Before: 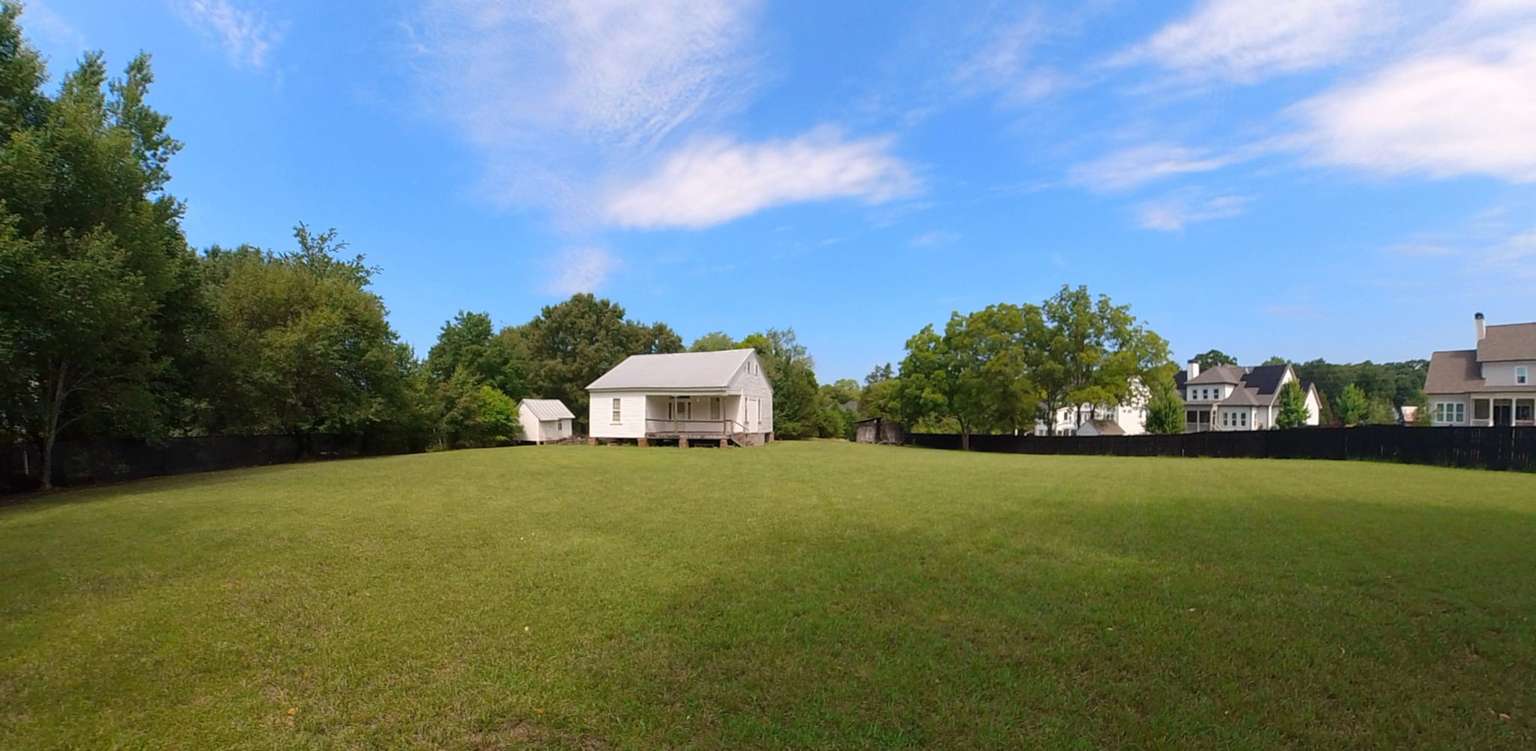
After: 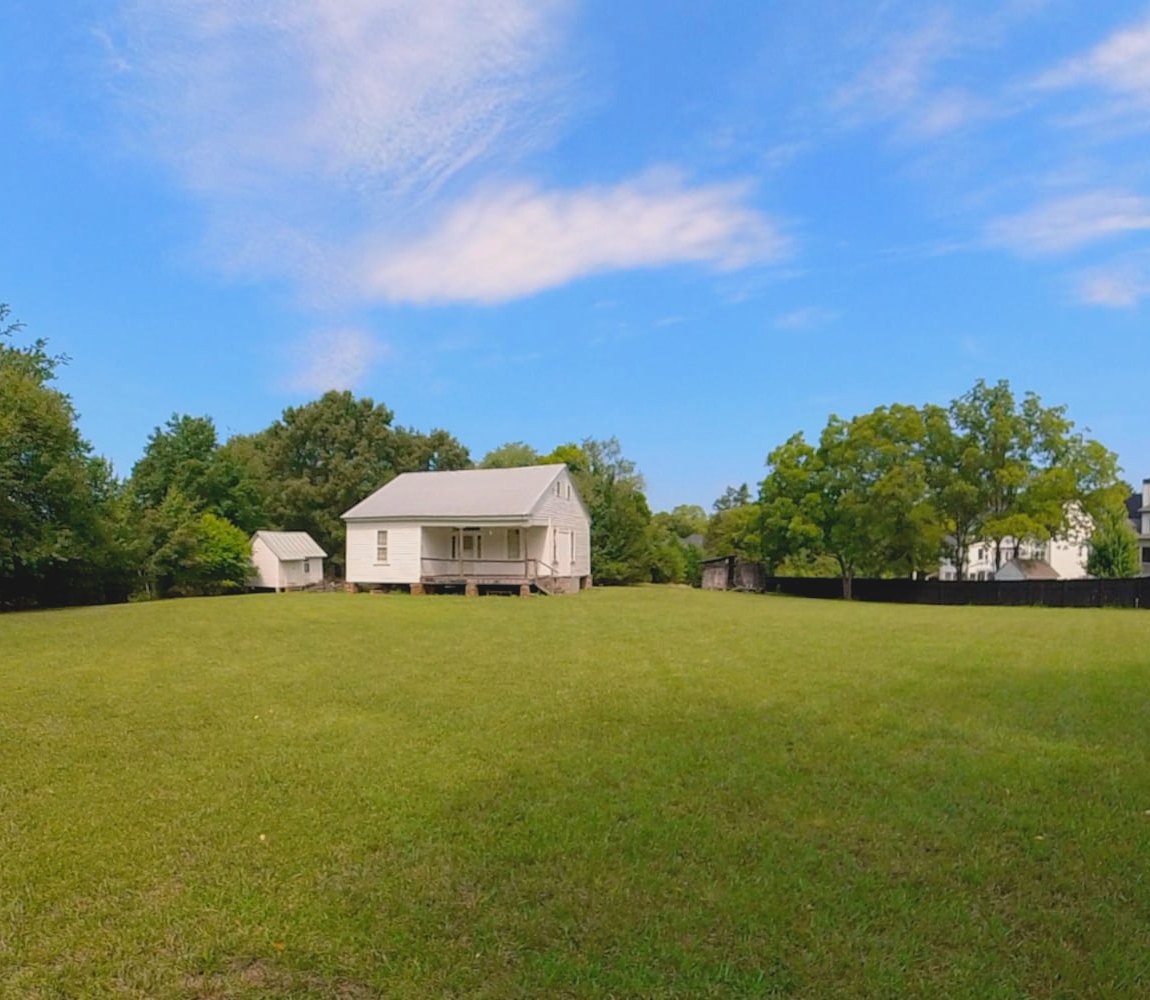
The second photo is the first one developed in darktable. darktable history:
crop: left 21.496%, right 22.254%
local contrast: highlights 61%, shadows 106%, detail 107%, midtone range 0.529
color balance rgb: shadows lift › chroma 2%, shadows lift › hue 217.2°, power › hue 60°, highlights gain › chroma 1%, highlights gain › hue 69.6°, global offset › luminance -0.5%, perceptual saturation grading › global saturation 15%, global vibrance 15%
contrast brightness saturation: contrast -0.15, brightness 0.05, saturation -0.12
